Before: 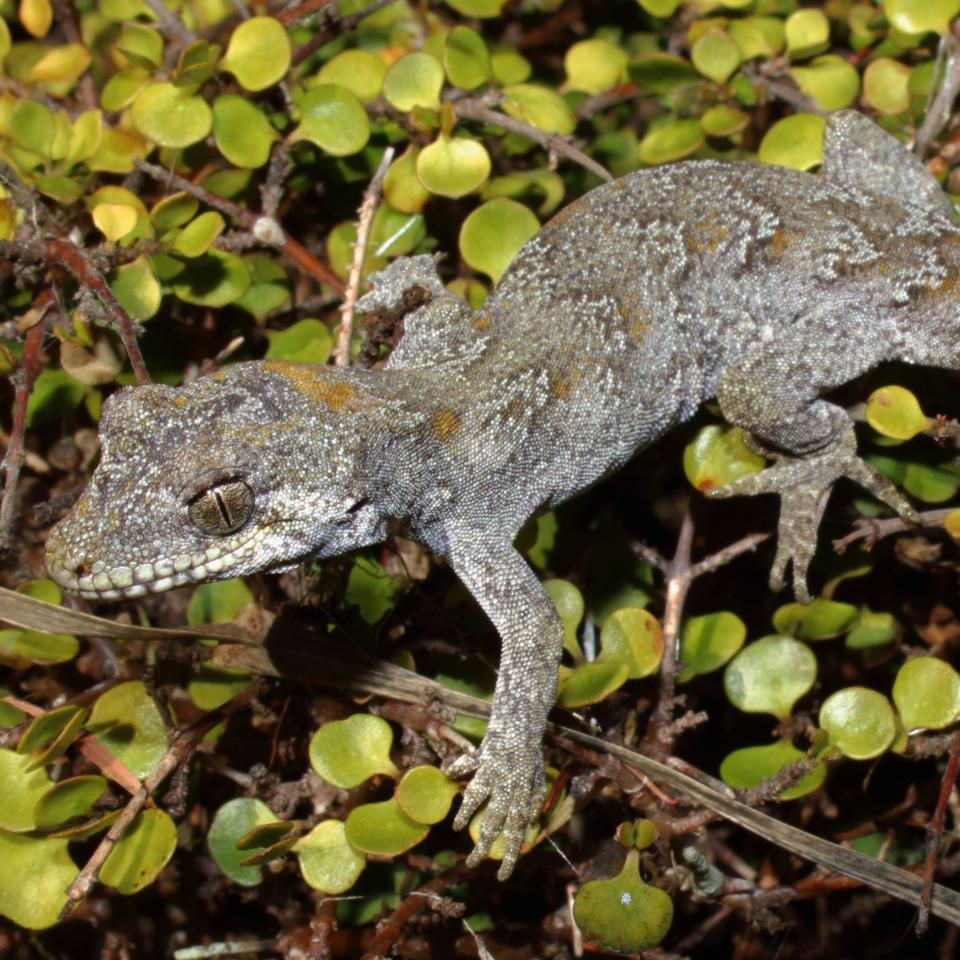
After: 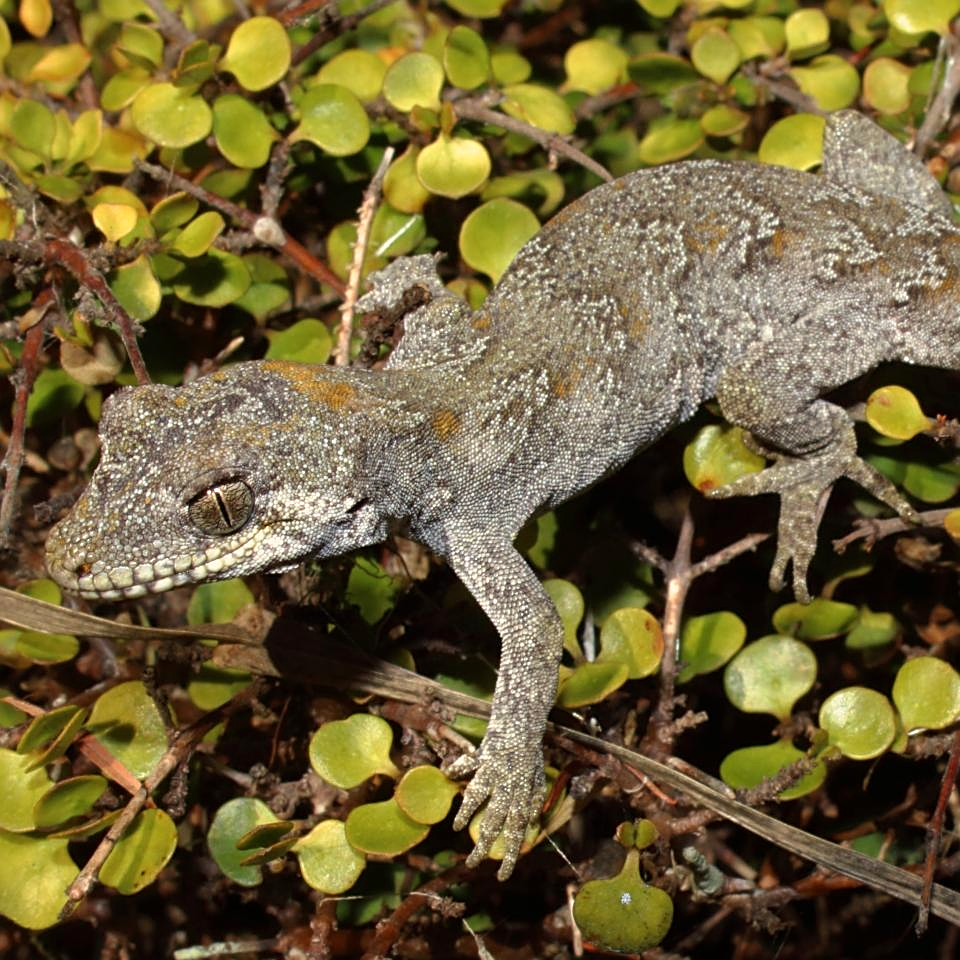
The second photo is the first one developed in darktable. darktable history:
white balance: red 1.045, blue 0.932
sharpen: radius 1.967
